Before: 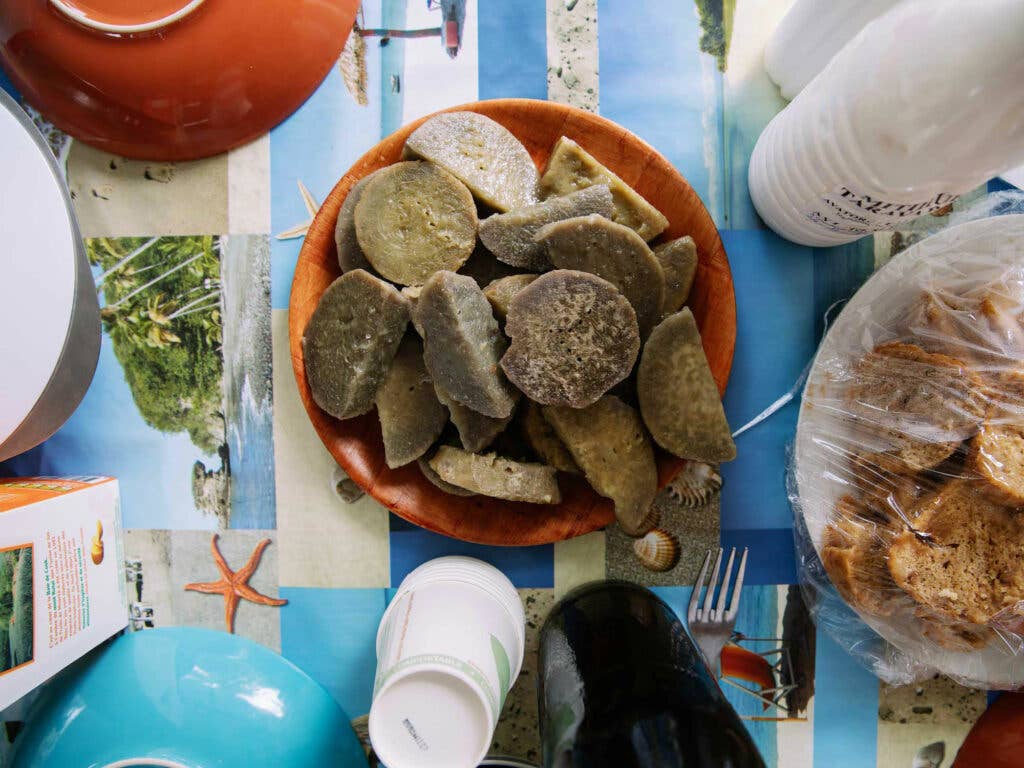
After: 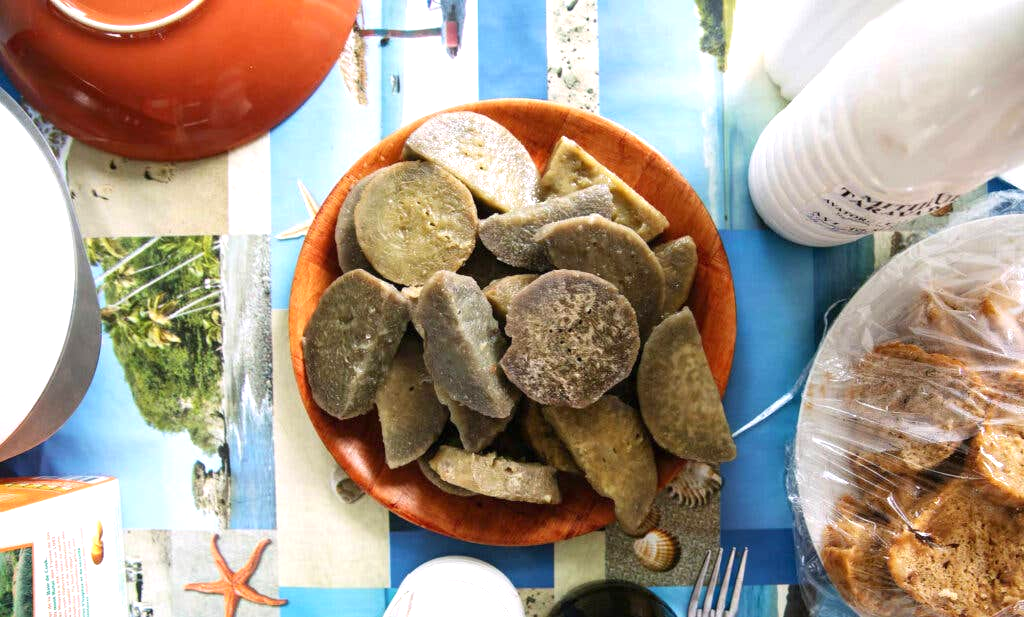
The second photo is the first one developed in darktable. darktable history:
exposure: black level correction 0, exposure 0.7 EV, compensate exposure bias true, compensate highlight preservation false
crop: bottom 19.644%
